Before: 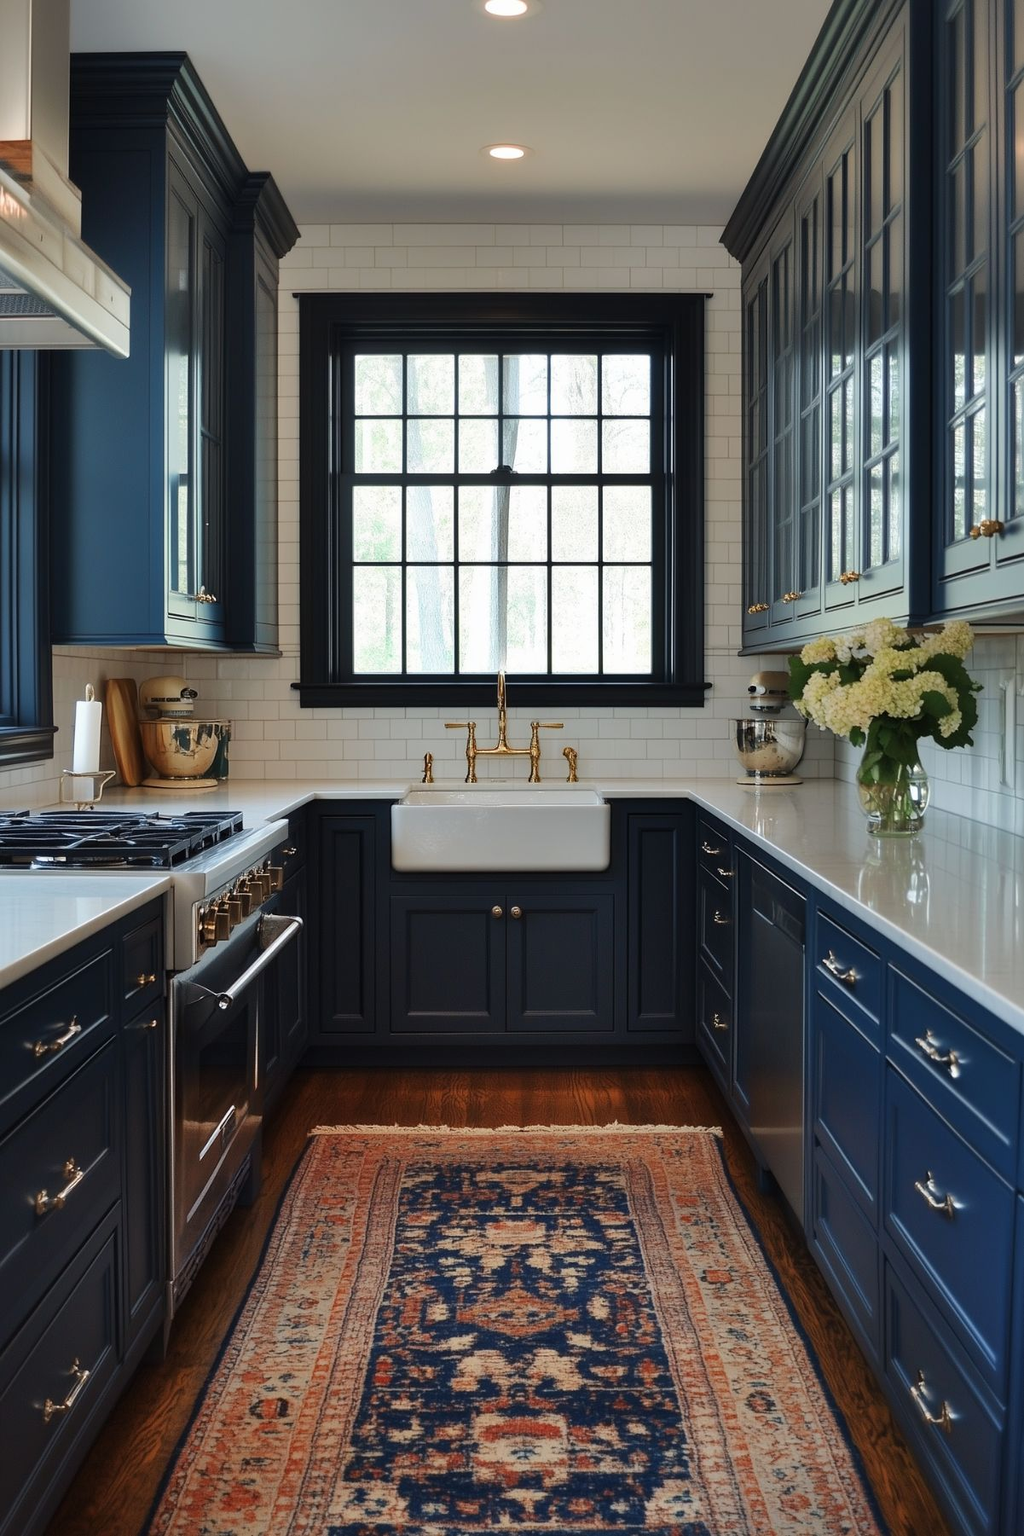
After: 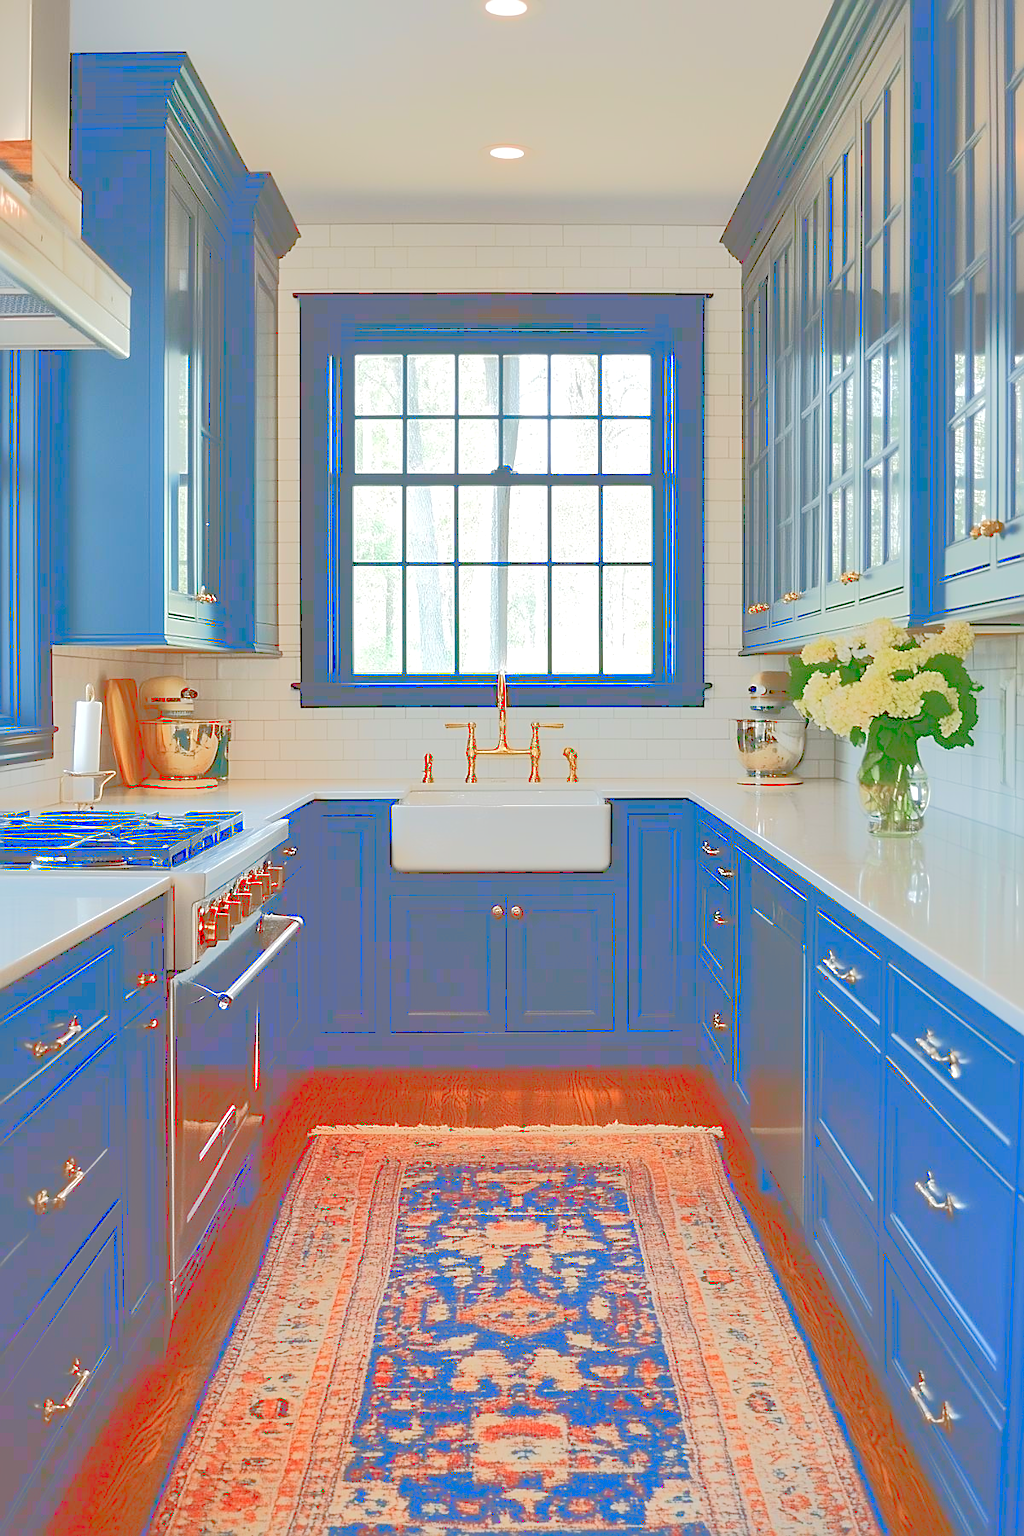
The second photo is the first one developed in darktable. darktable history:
sharpen: on, module defaults
tone curve: curves: ch0 [(0, 0) (0.003, 0.453) (0.011, 0.457) (0.025, 0.457) (0.044, 0.463) (0.069, 0.464) (0.1, 0.471) (0.136, 0.475) (0.177, 0.481) (0.224, 0.486) (0.277, 0.496) (0.335, 0.515) (0.399, 0.544) (0.468, 0.577) (0.543, 0.621) (0.623, 0.67) (0.709, 0.73) (0.801, 0.788) (0.898, 0.848) (1, 1)], color space Lab, linked channels, preserve colors none
tone equalizer: -7 EV 0.144 EV, -6 EV 0.623 EV, -5 EV 1.11 EV, -4 EV 1.35 EV, -3 EV 1.15 EV, -2 EV 0.6 EV, -1 EV 0.153 EV, edges refinement/feathering 500, mask exposure compensation -1.57 EV, preserve details no
